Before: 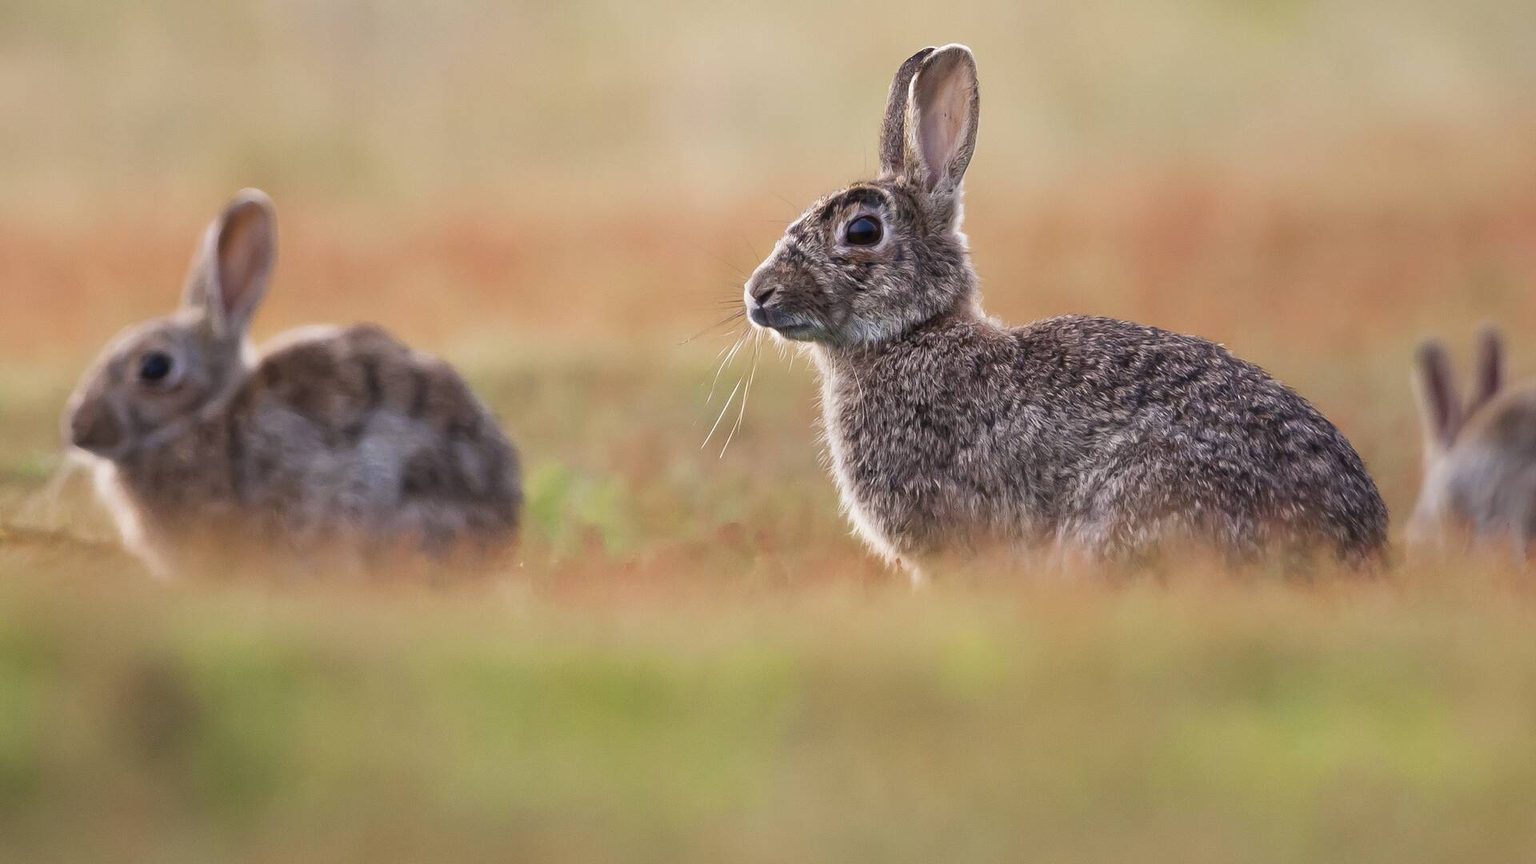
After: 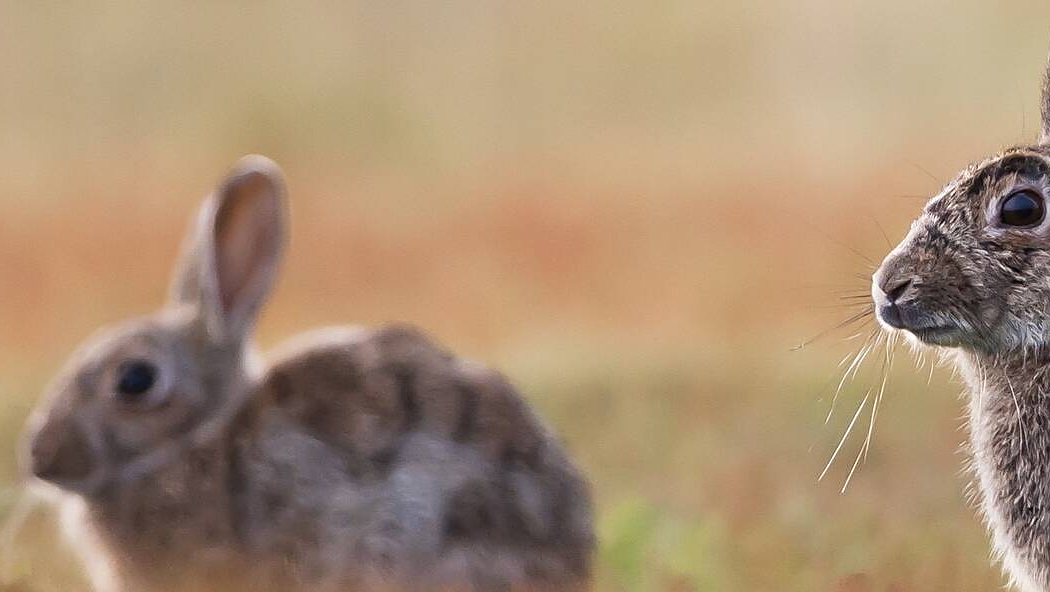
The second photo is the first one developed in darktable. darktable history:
crop and rotate: left 3.047%, top 7.509%, right 42.236%, bottom 37.598%
sharpen: on, module defaults
